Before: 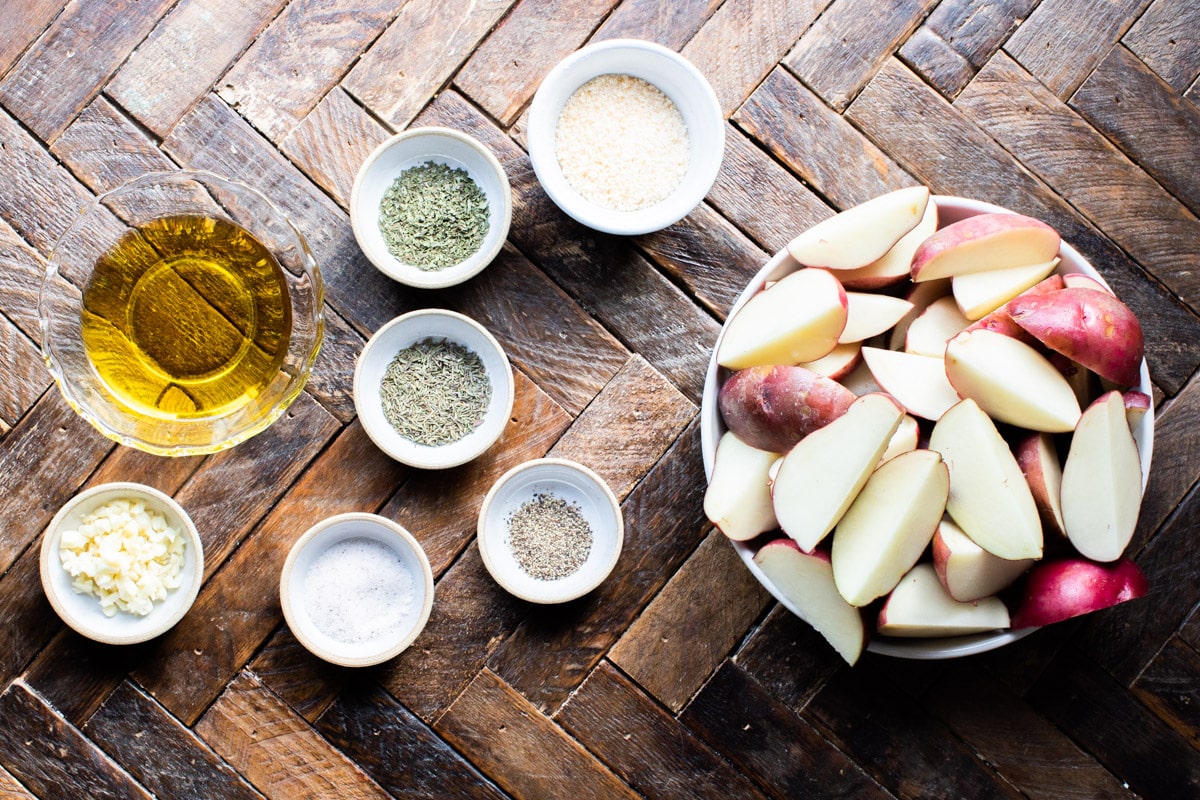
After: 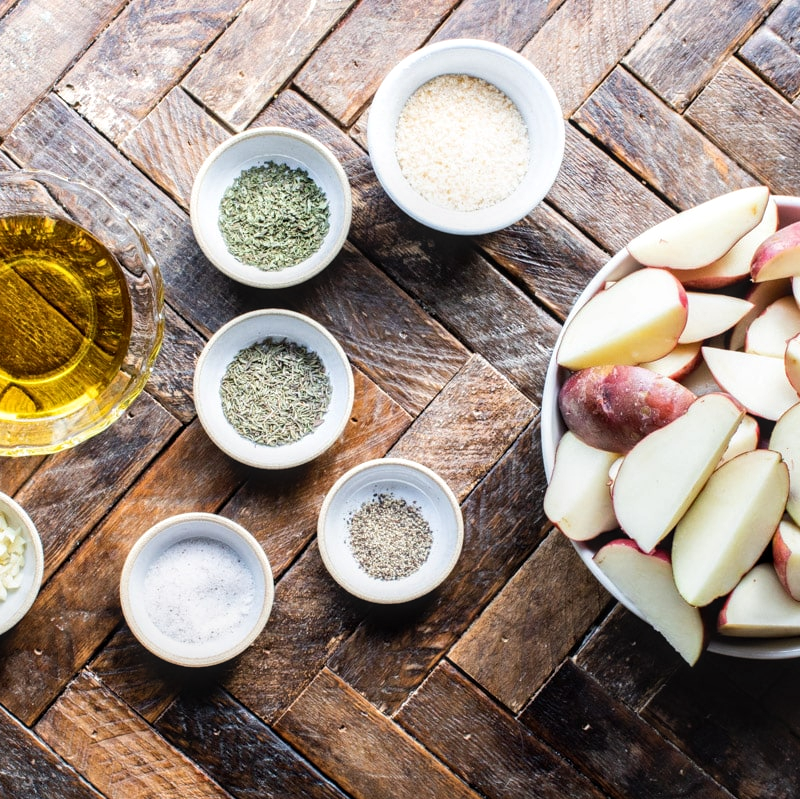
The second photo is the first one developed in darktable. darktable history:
local contrast: on, module defaults
crop and rotate: left 13.355%, right 19.96%
